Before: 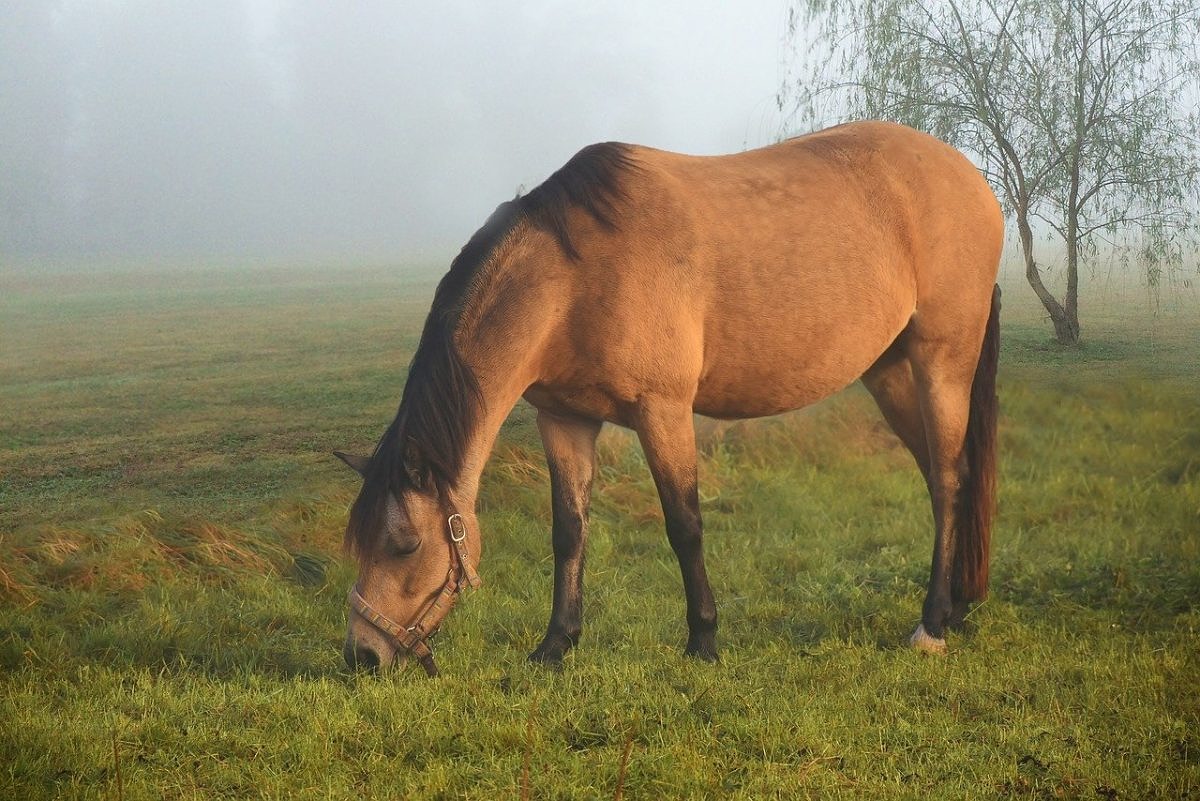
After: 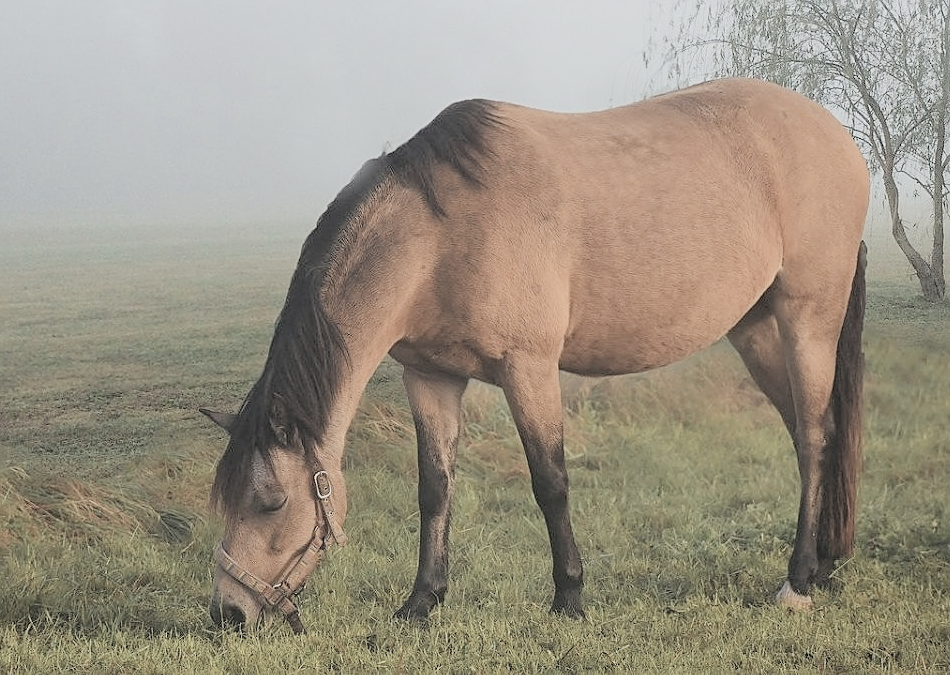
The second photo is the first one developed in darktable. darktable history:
contrast brightness saturation: brightness 0.18, saturation -0.5
filmic rgb: black relative exposure -7.65 EV, white relative exposure 4.56 EV, hardness 3.61
sharpen: on, module defaults
crop: left 11.225%, top 5.381%, right 9.565%, bottom 10.314%
